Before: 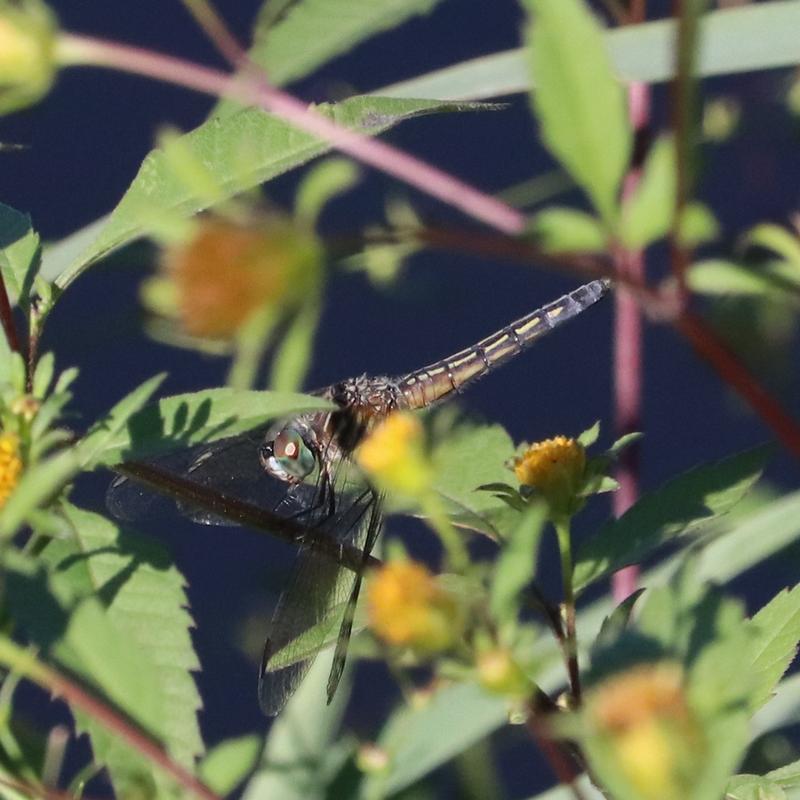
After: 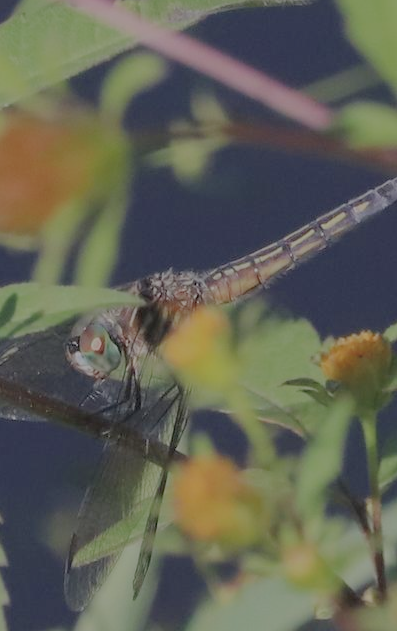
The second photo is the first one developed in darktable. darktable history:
crop and rotate: angle 0.02°, left 24.267%, top 13.12%, right 26.026%, bottom 7.854%
filmic rgb: black relative exposure -15.87 EV, white relative exposure 7.96 EV, hardness 4.19, latitude 50.01%, contrast 0.506
